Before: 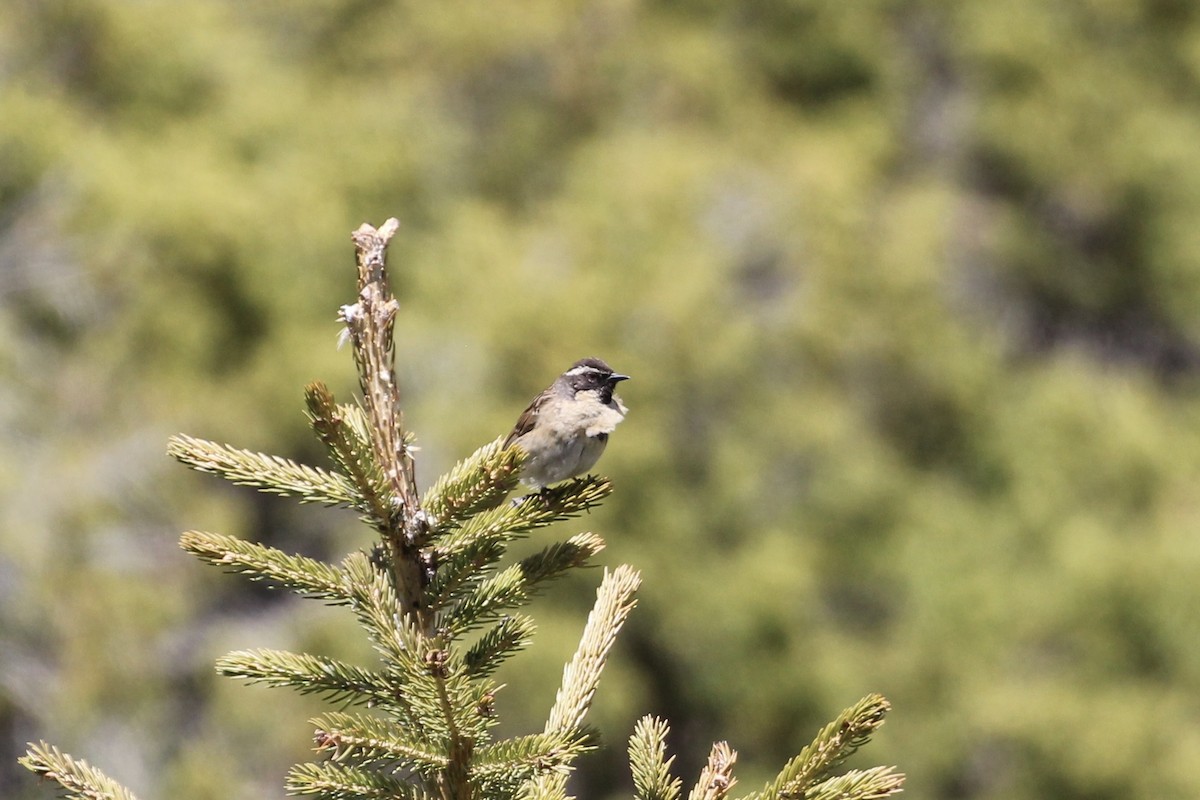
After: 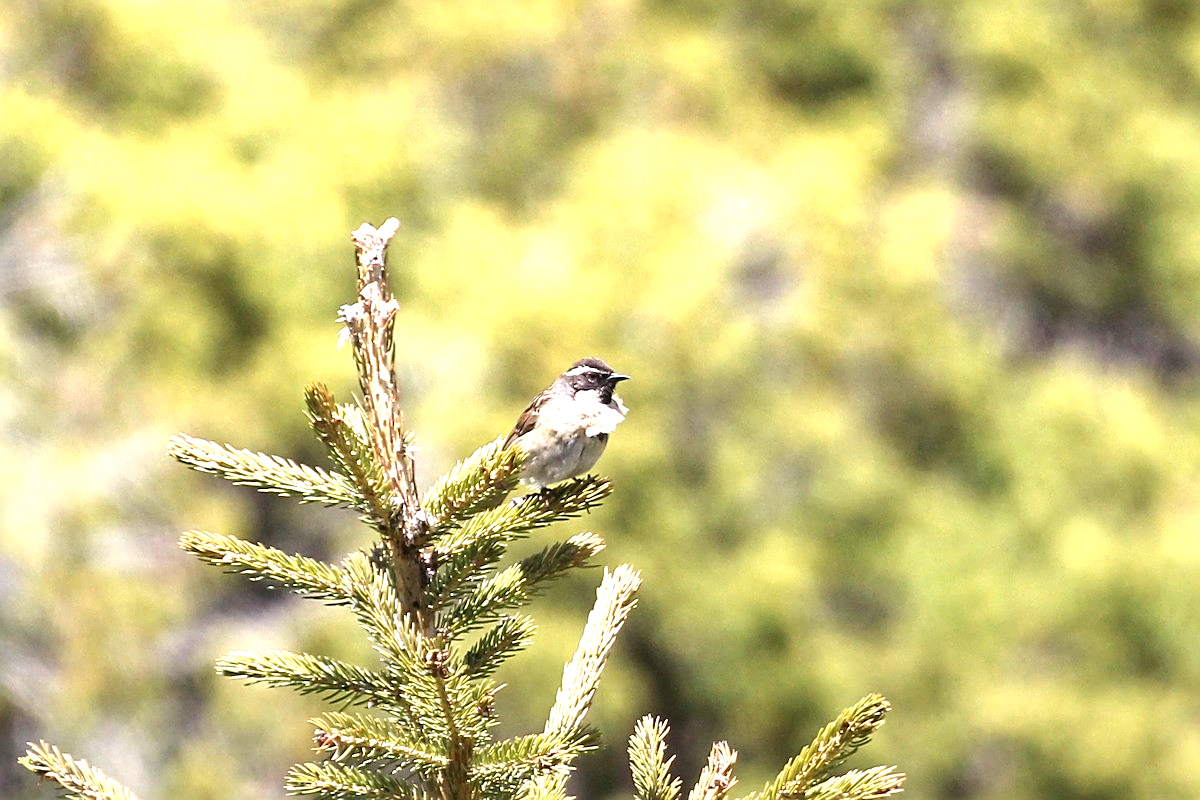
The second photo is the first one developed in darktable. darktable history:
graduated density: rotation -180°, offset 24.95
local contrast: highlights 100%, shadows 100%, detail 120%, midtone range 0.2
sharpen: on, module defaults
exposure: black level correction 0, exposure 1.2 EV, compensate highlight preservation false
